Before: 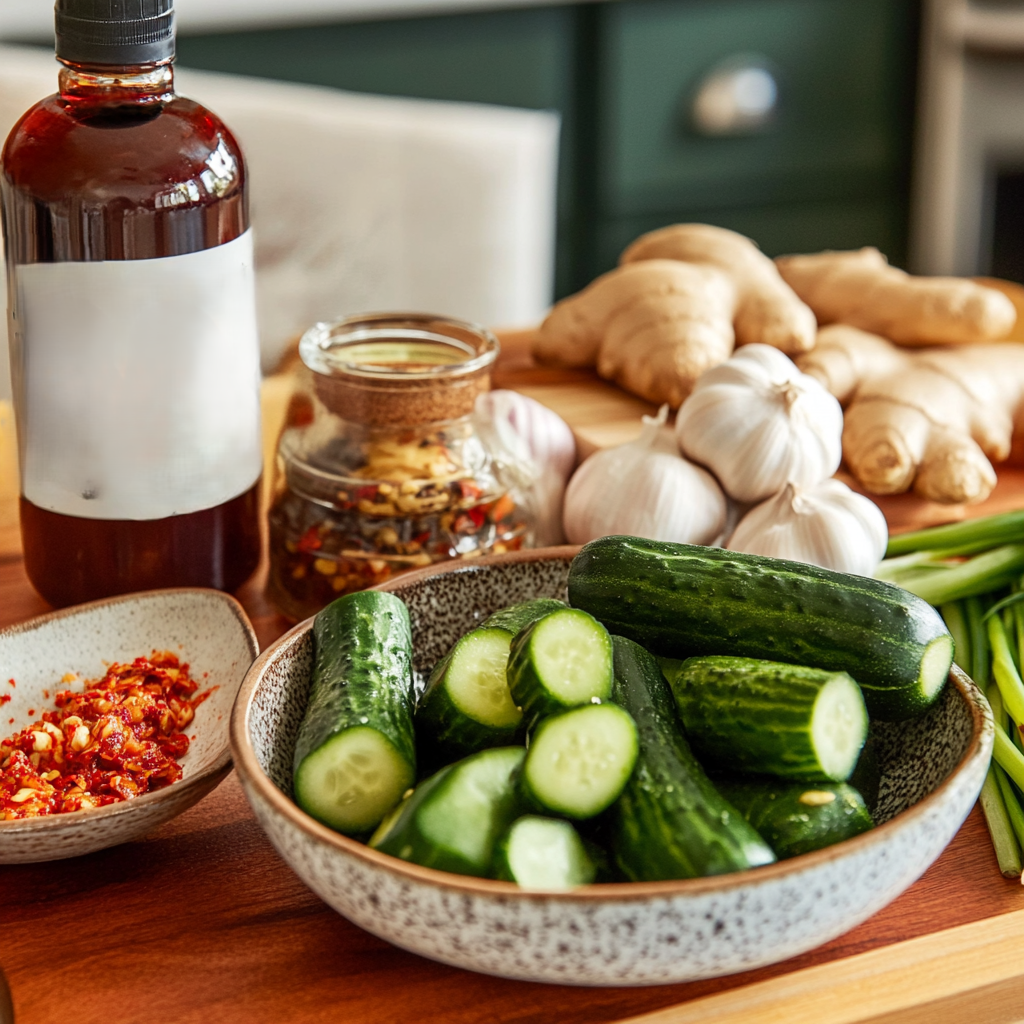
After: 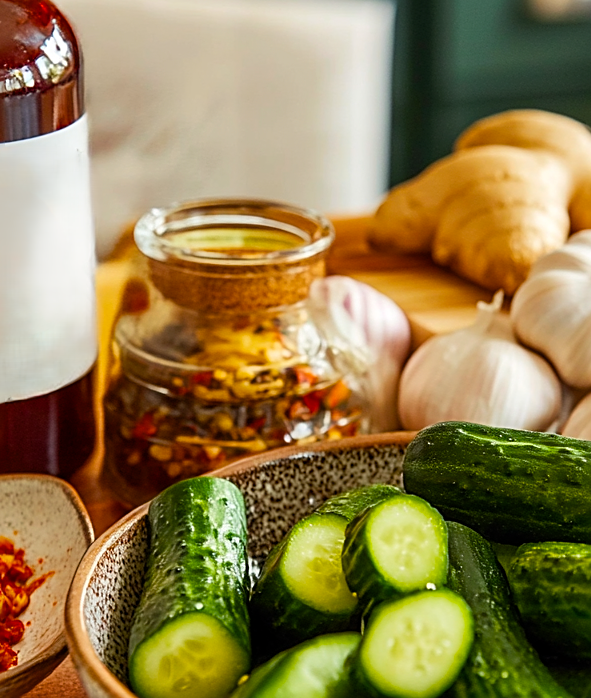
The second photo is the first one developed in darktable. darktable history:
crop: left 16.202%, top 11.208%, right 26.045%, bottom 20.557%
color balance rgb: linear chroma grading › global chroma 10%, perceptual saturation grading › global saturation 30%, global vibrance 10%
sharpen: on, module defaults
